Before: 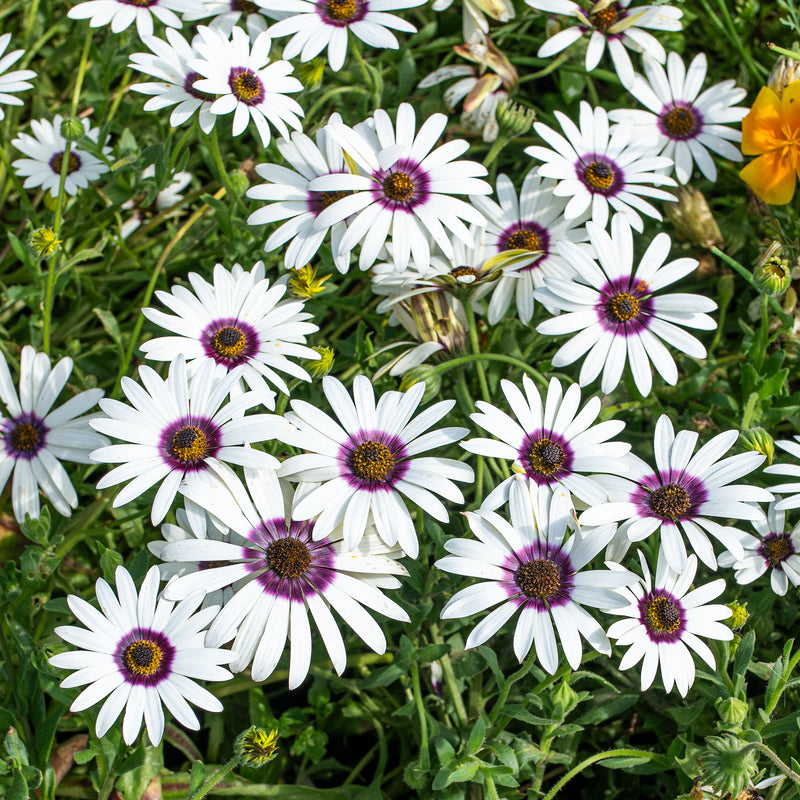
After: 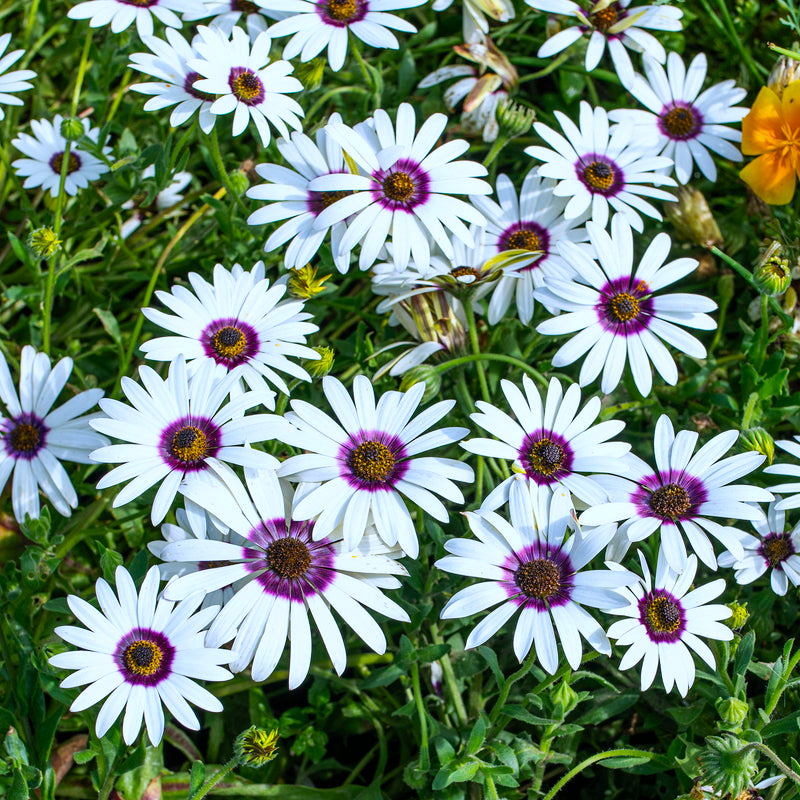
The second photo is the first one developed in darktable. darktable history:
color calibration: illuminant custom, x 0.371, y 0.381, temperature 4282.51 K
color balance rgb: shadows lift › luminance -20.044%, perceptual saturation grading › global saturation 30.279%
